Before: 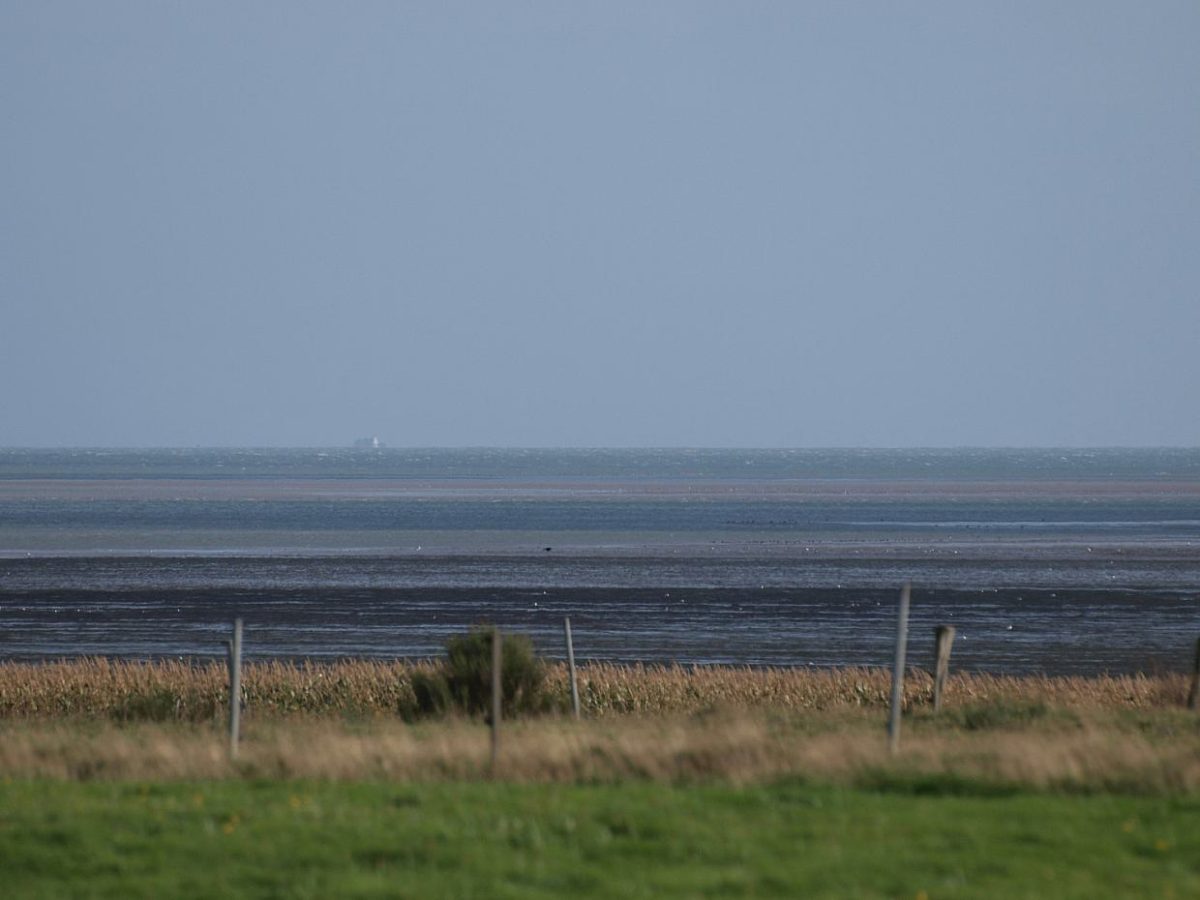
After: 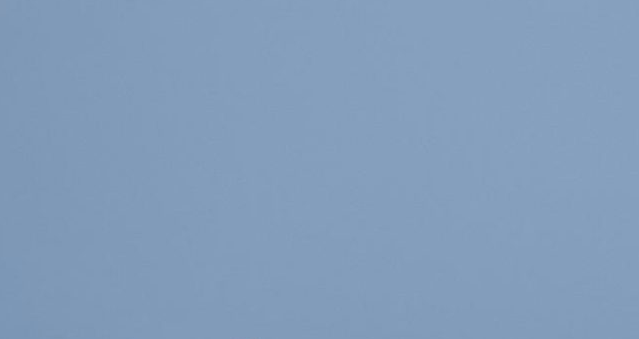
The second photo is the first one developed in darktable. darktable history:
crop: left 10.185%, top 10.623%, right 36.539%, bottom 51.652%
color balance rgb: global offset › luminance -0.306%, global offset › hue 261.91°, linear chroma grading › global chroma 8.02%, perceptual saturation grading › global saturation 19.506%
